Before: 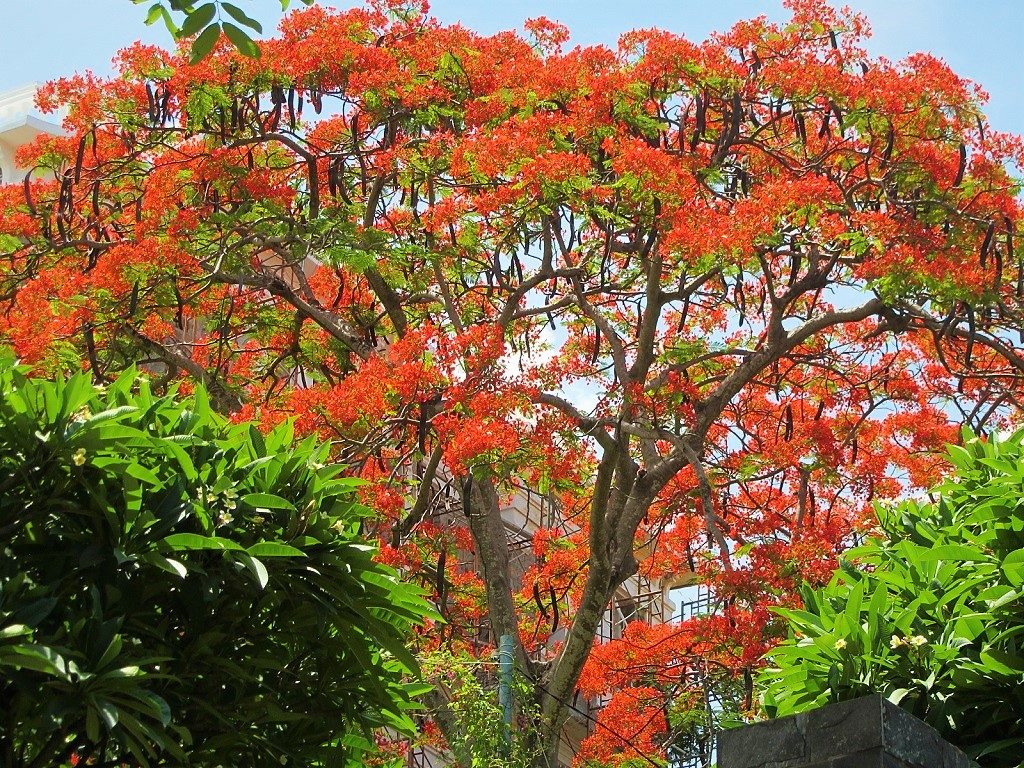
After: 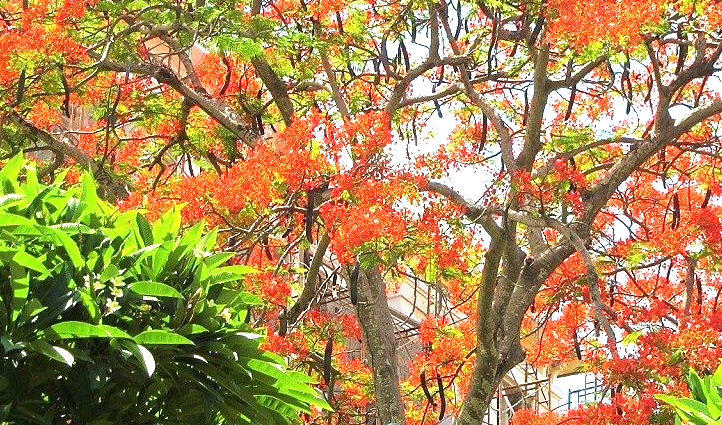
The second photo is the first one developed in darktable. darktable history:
exposure: black level correction 0, exposure 1.2 EV, compensate highlight preservation false
crop: left 11.123%, top 27.61%, right 18.3%, bottom 17.034%
